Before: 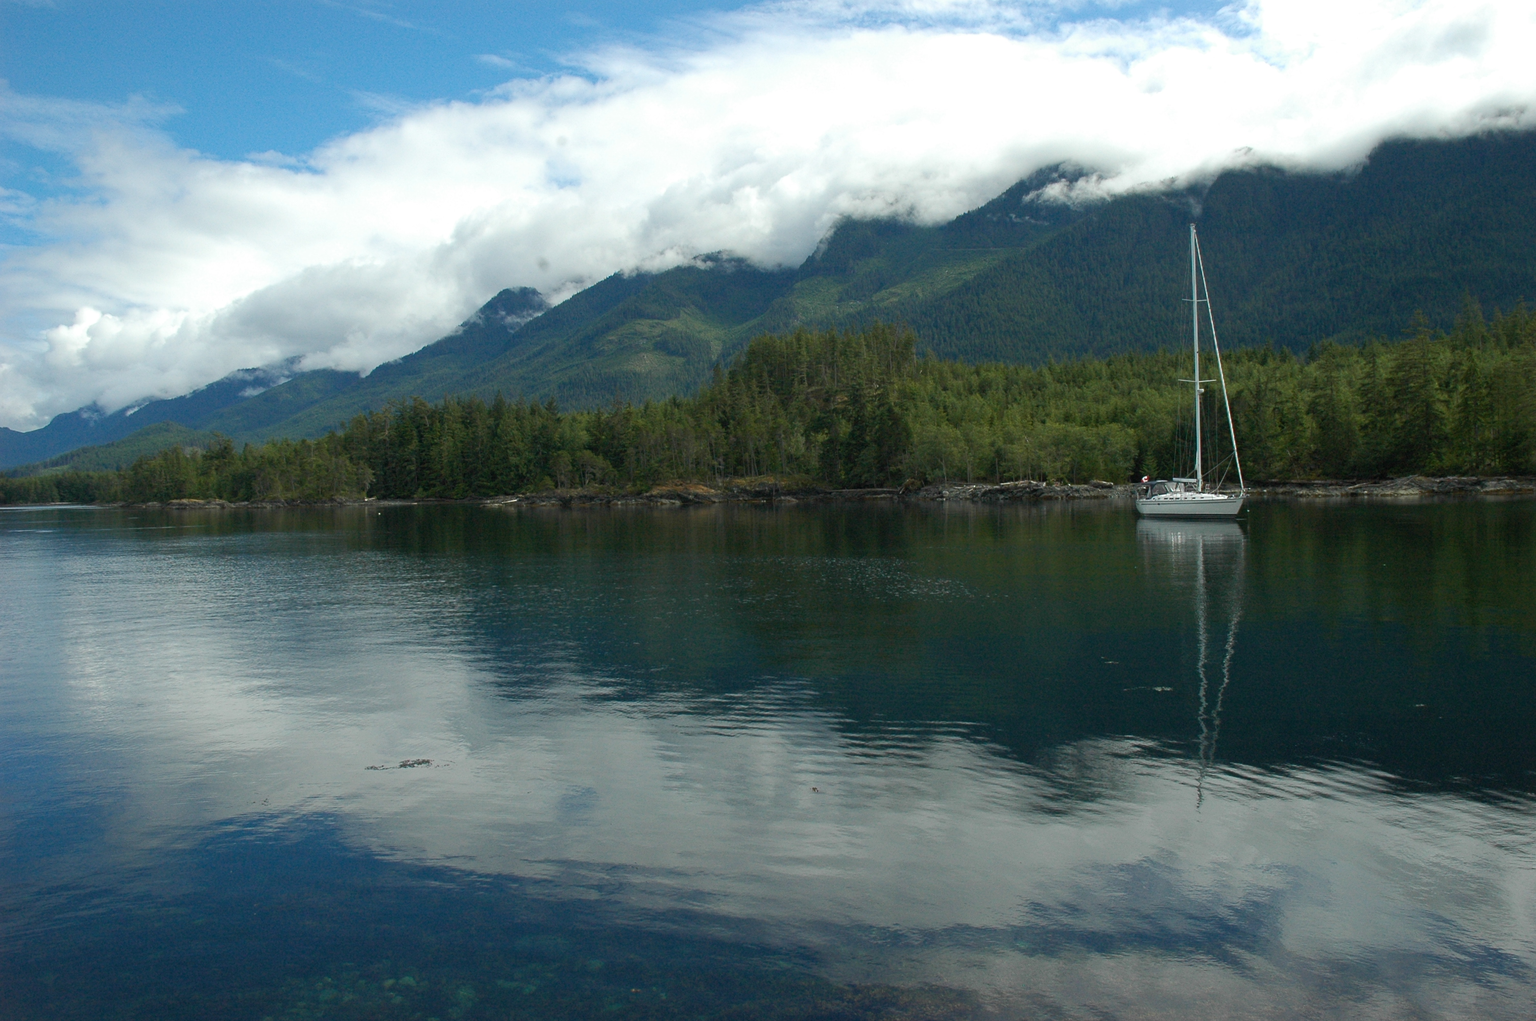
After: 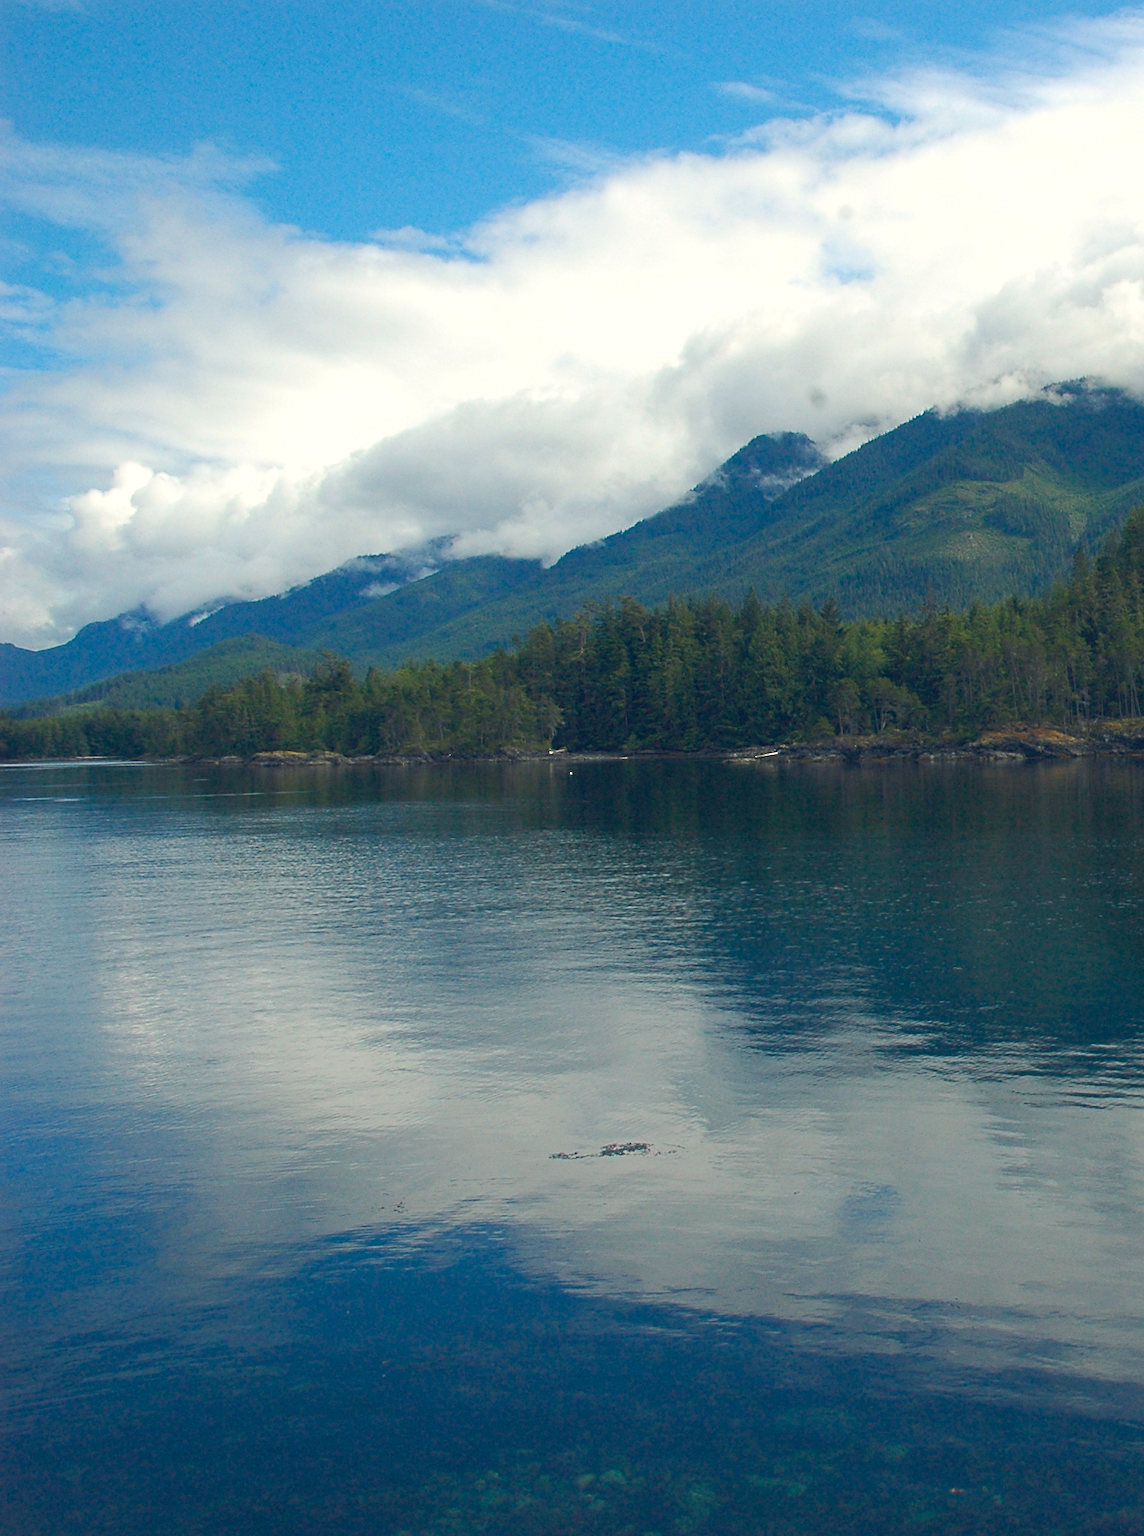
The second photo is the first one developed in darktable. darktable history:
crop and rotate: left 0.043%, top 0%, right 50.406%
exposure: black level correction -0.005, exposure 0.058 EV, compensate highlight preservation false
color balance rgb: highlights gain › chroma 2.062%, highlights gain › hue 63.56°, global offset › luminance 0.37%, global offset › chroma 0.216%, global offset › hue 255.7°, perceptual saturation grading › global saturation 30.993%
sharpen: radius 1.876, amount 0.396, threshold 1.54
